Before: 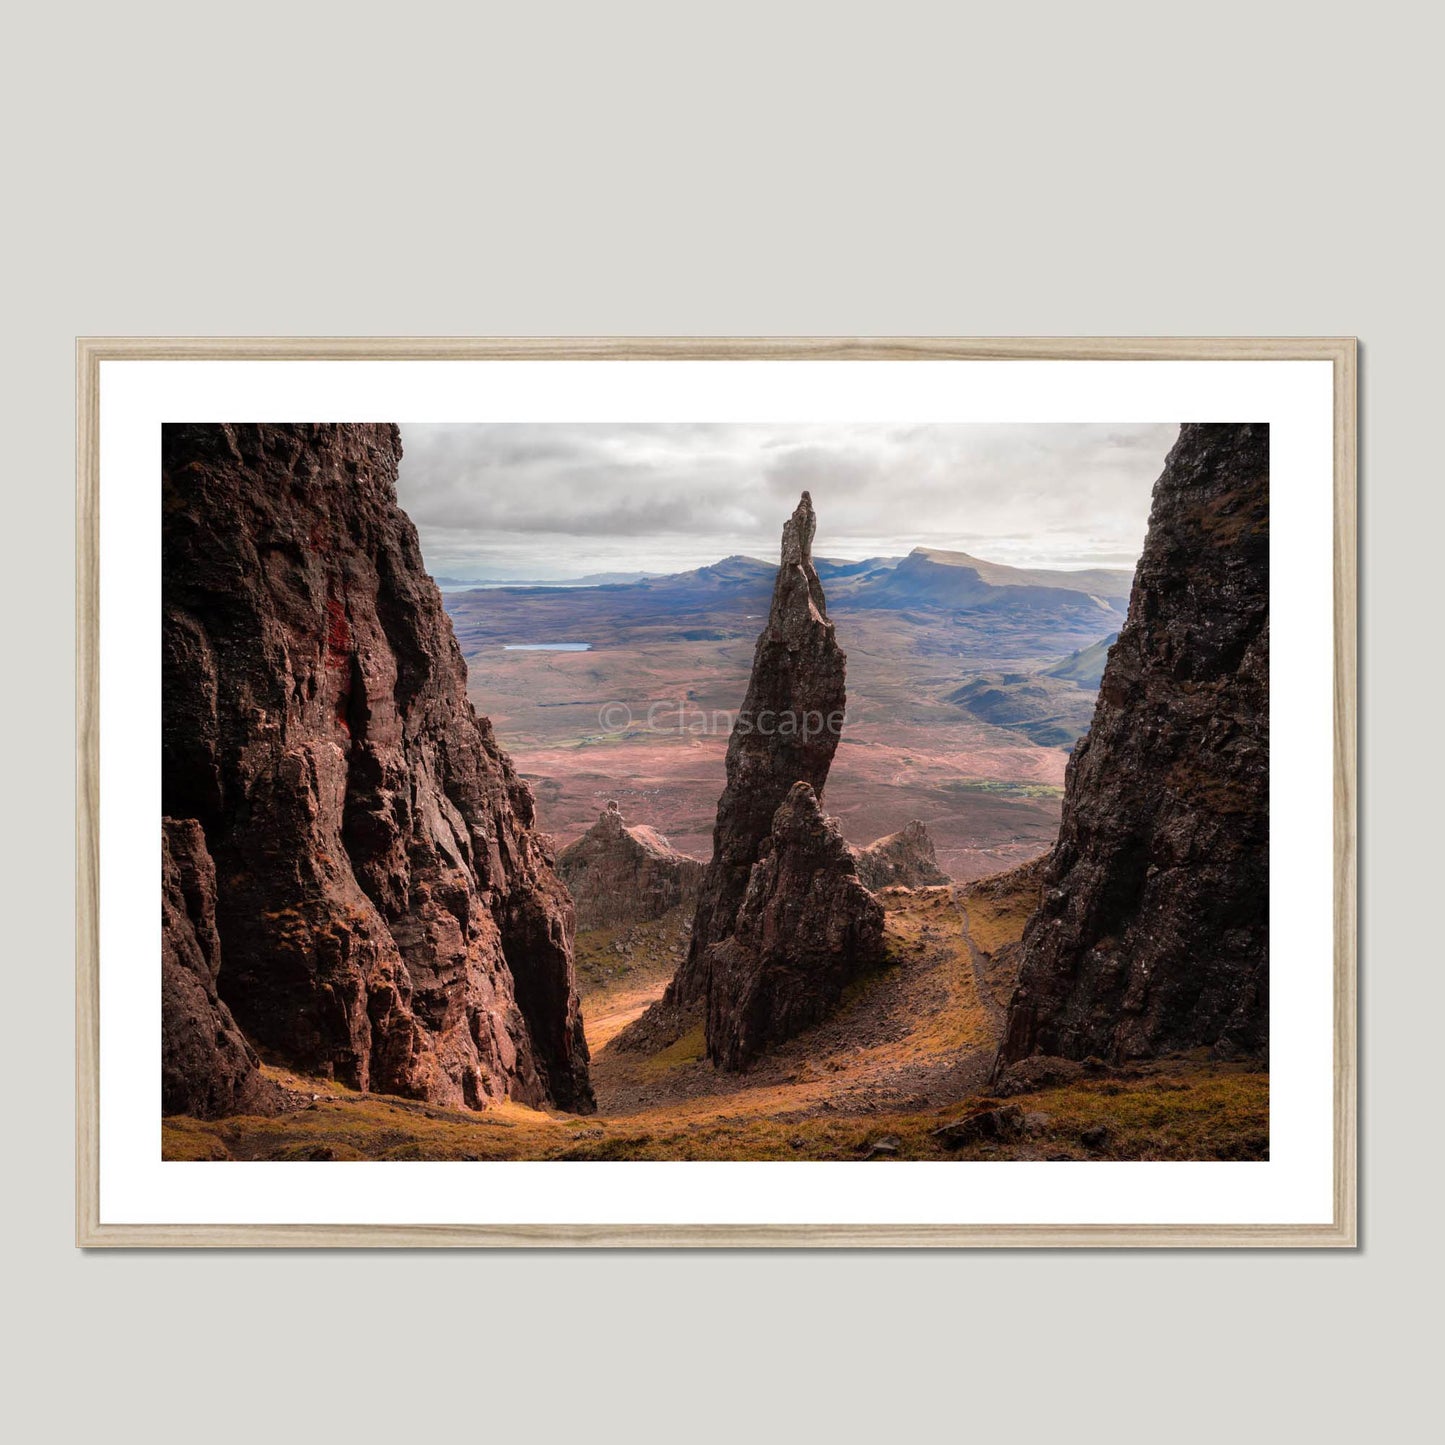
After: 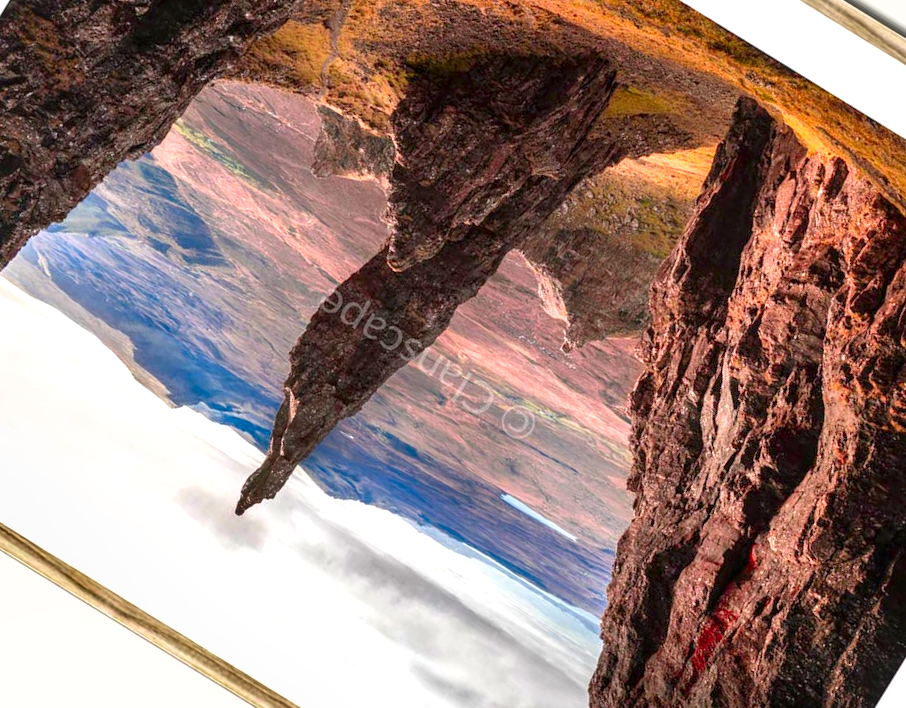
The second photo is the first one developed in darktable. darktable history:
crop and rotate: angle 148.38°, left 9.144%, top 15.598%, right 4.589%, bottom 16.973%
local contrast: on, module defaults
exposure: exposure 0.948 EV, compensate highlight preservation false
contrast brightness saturation: contrast 0.168, saturation 0.311
shadows and highlights: shadows 43.62, white point adjustment -1.38, soften with gaussian
tone equalizer: -8 EV 0.216 EV, -7 EV 0.416 EV, -6 EV 0.413 EV, -5 EV 0.222 EV, -3 EV -0.264 EV, -2 EV -0.411 EV, -1 EV -0.4 EV, +0 EV -0.227 EV, edges refinement/feathering 500, mask exposure compensation -1.57 EV, preserve details no
levels: white 90.64%
